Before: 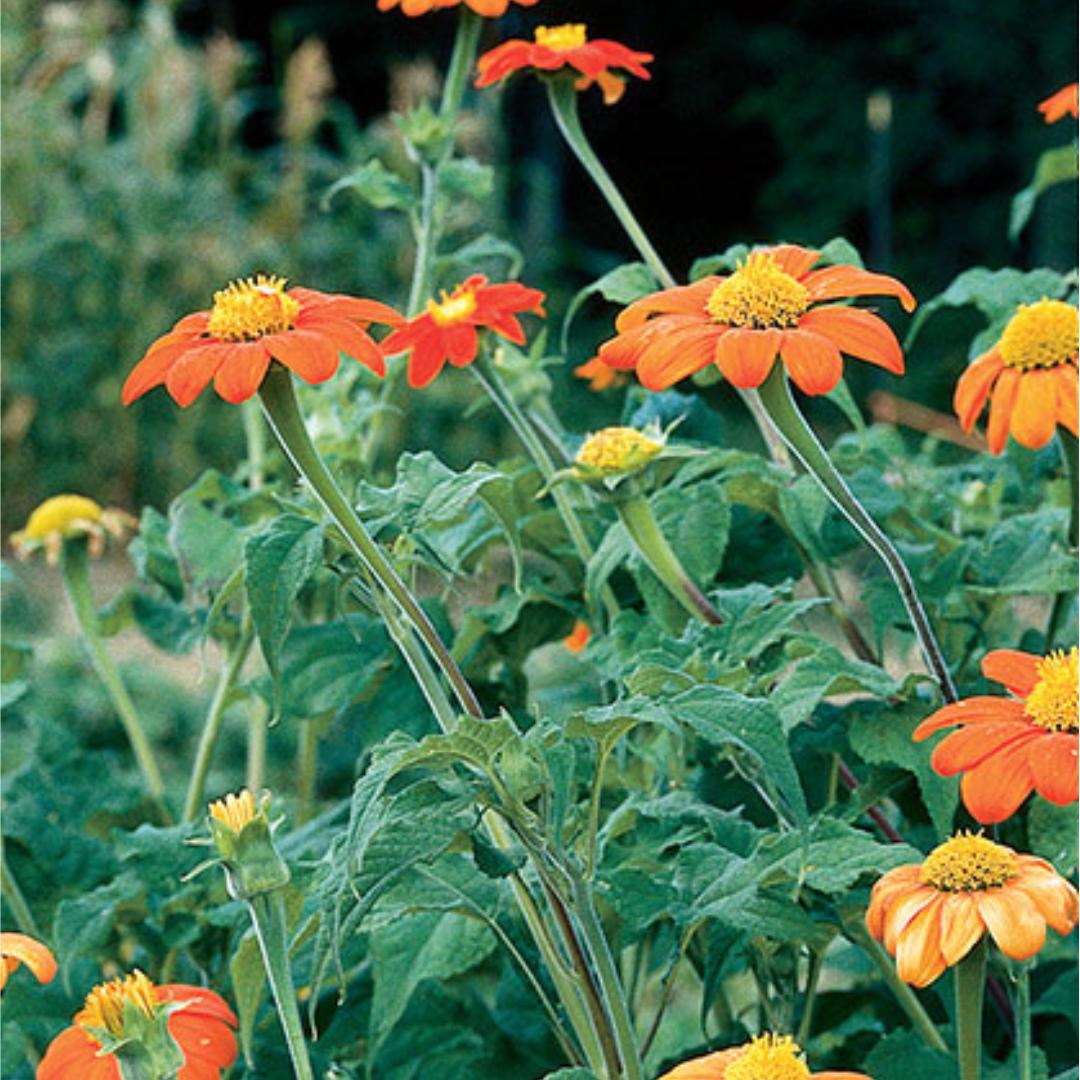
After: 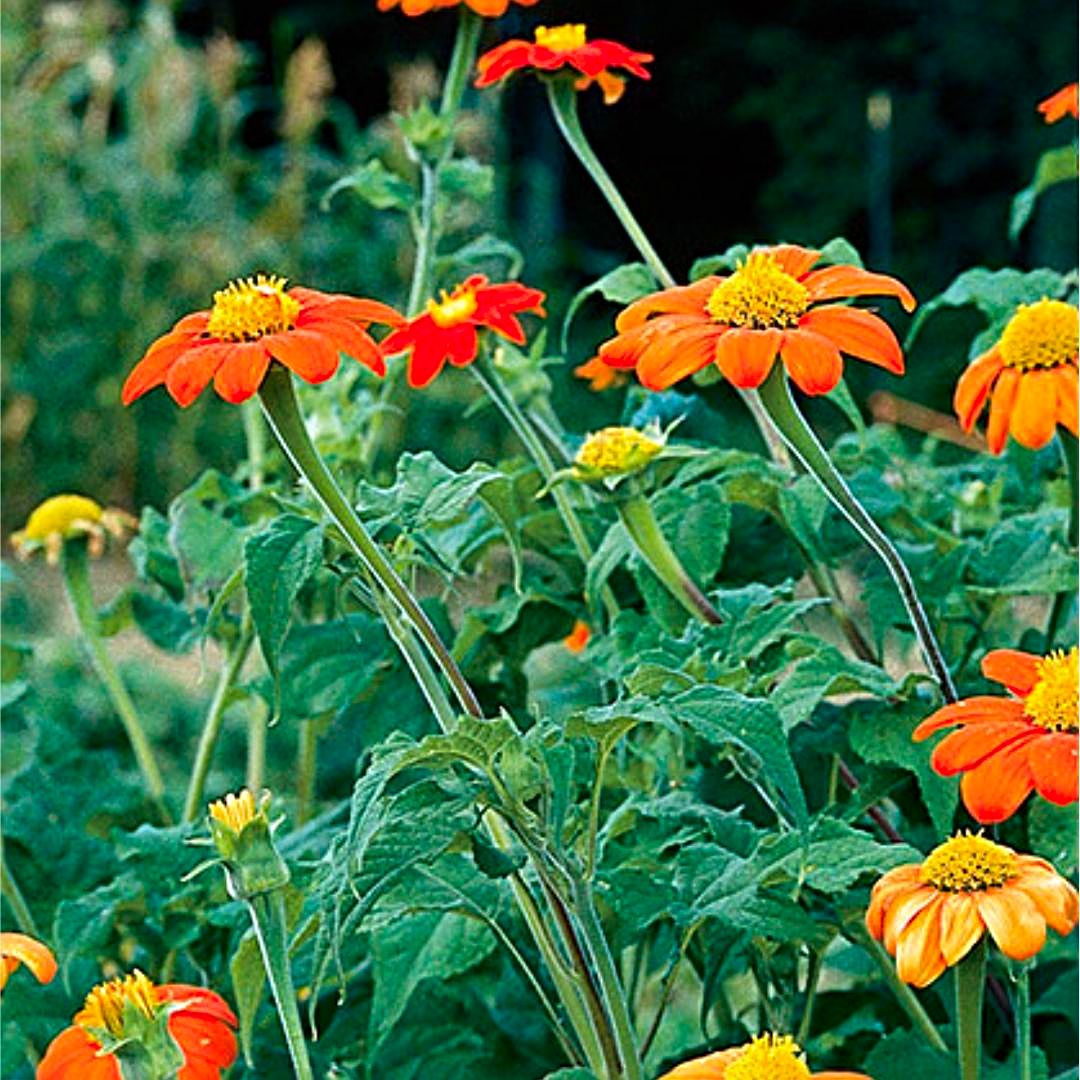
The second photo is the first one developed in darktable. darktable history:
contrast brightness saturation: brightness -0.02, saturation 0.35
sharpen: radius 4.883
